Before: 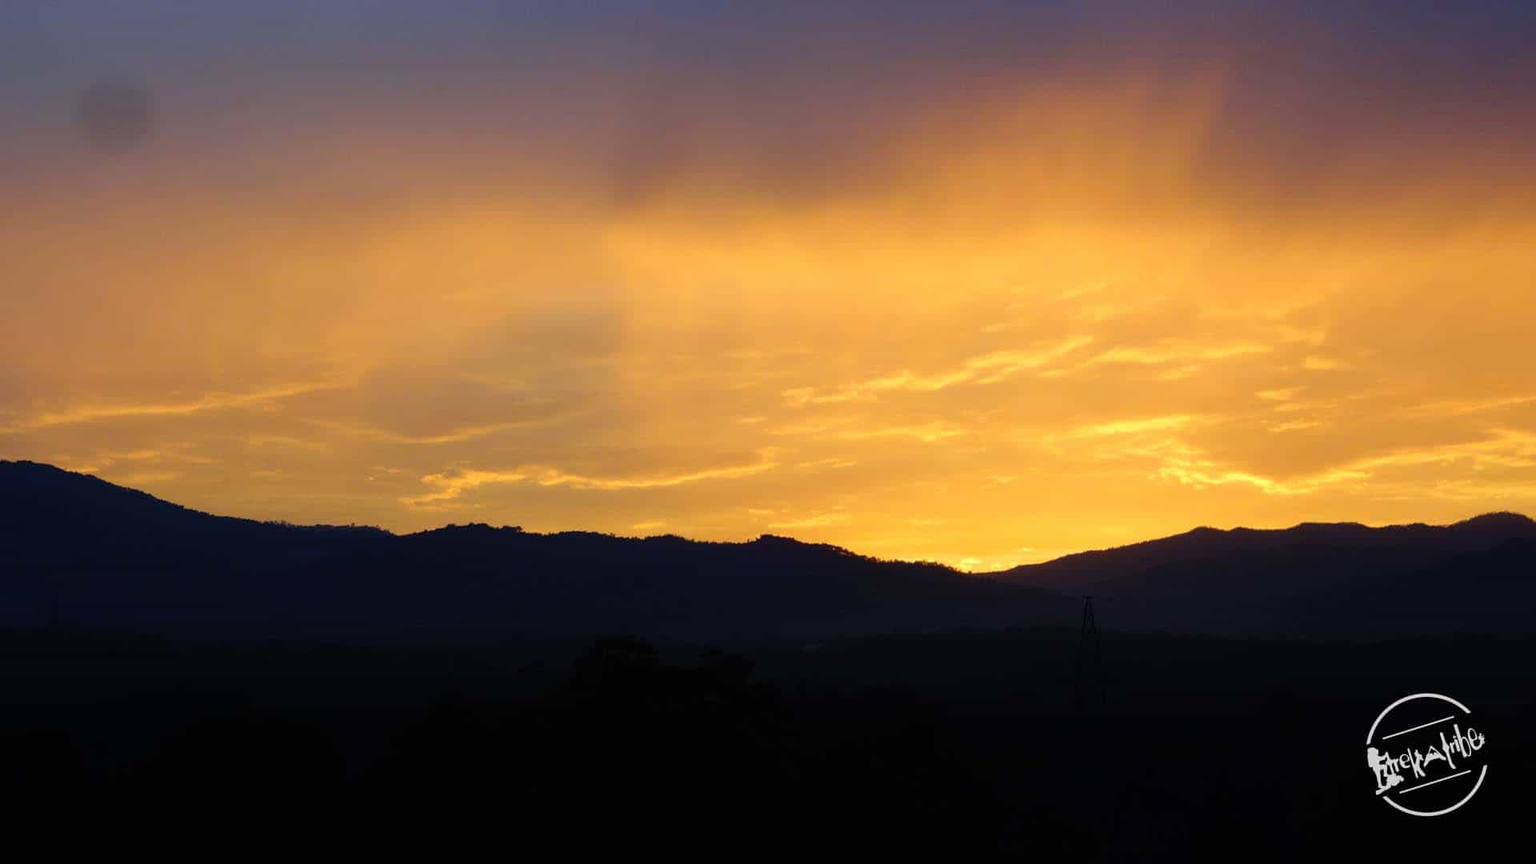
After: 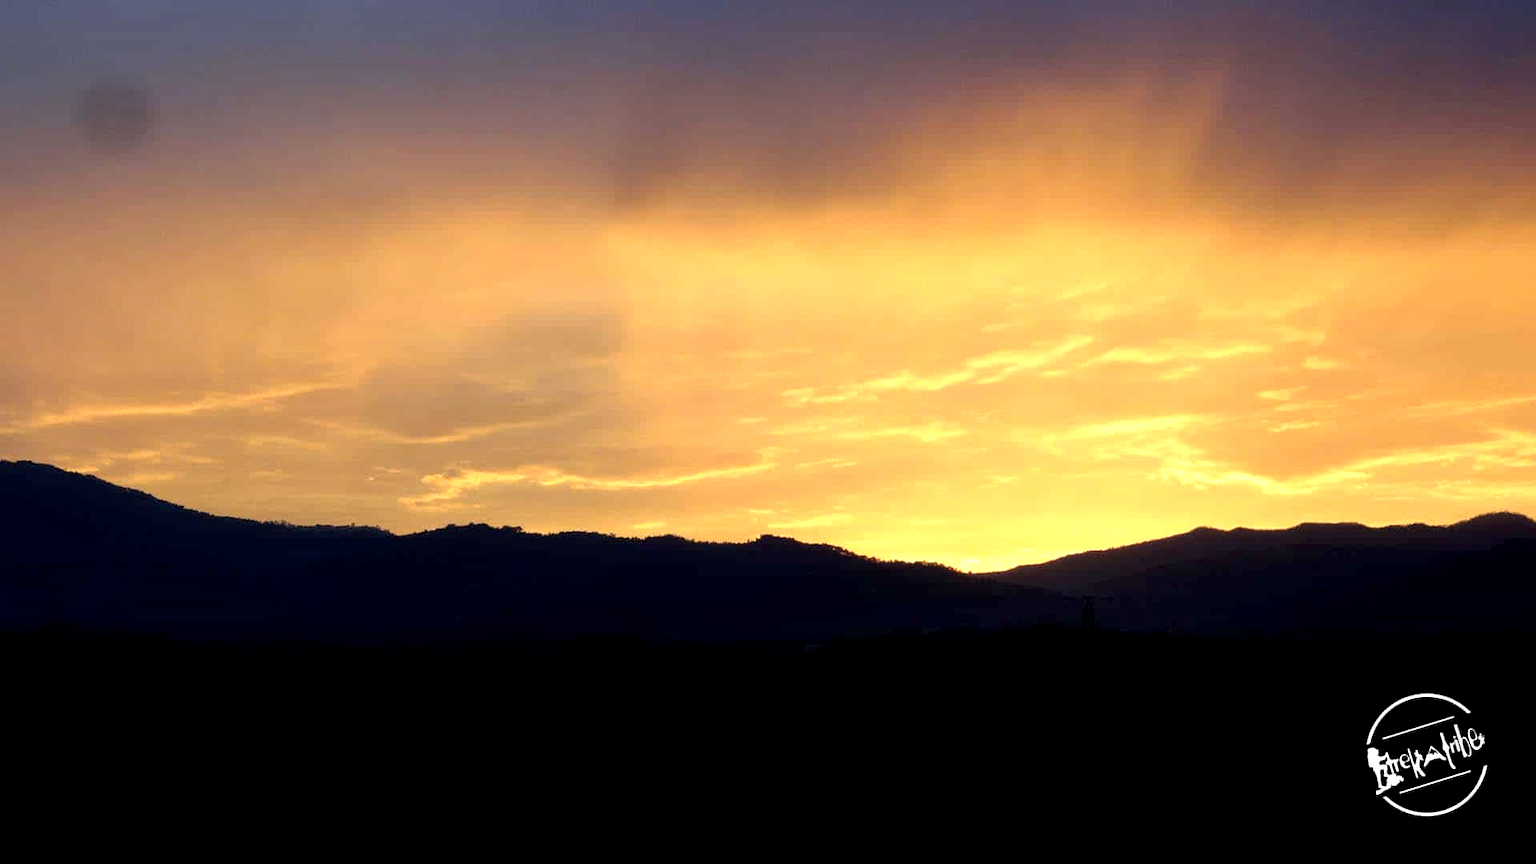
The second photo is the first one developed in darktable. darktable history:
local contrast: highlights 165%, shadows 134%, detail 140%, midtone range 0.256
